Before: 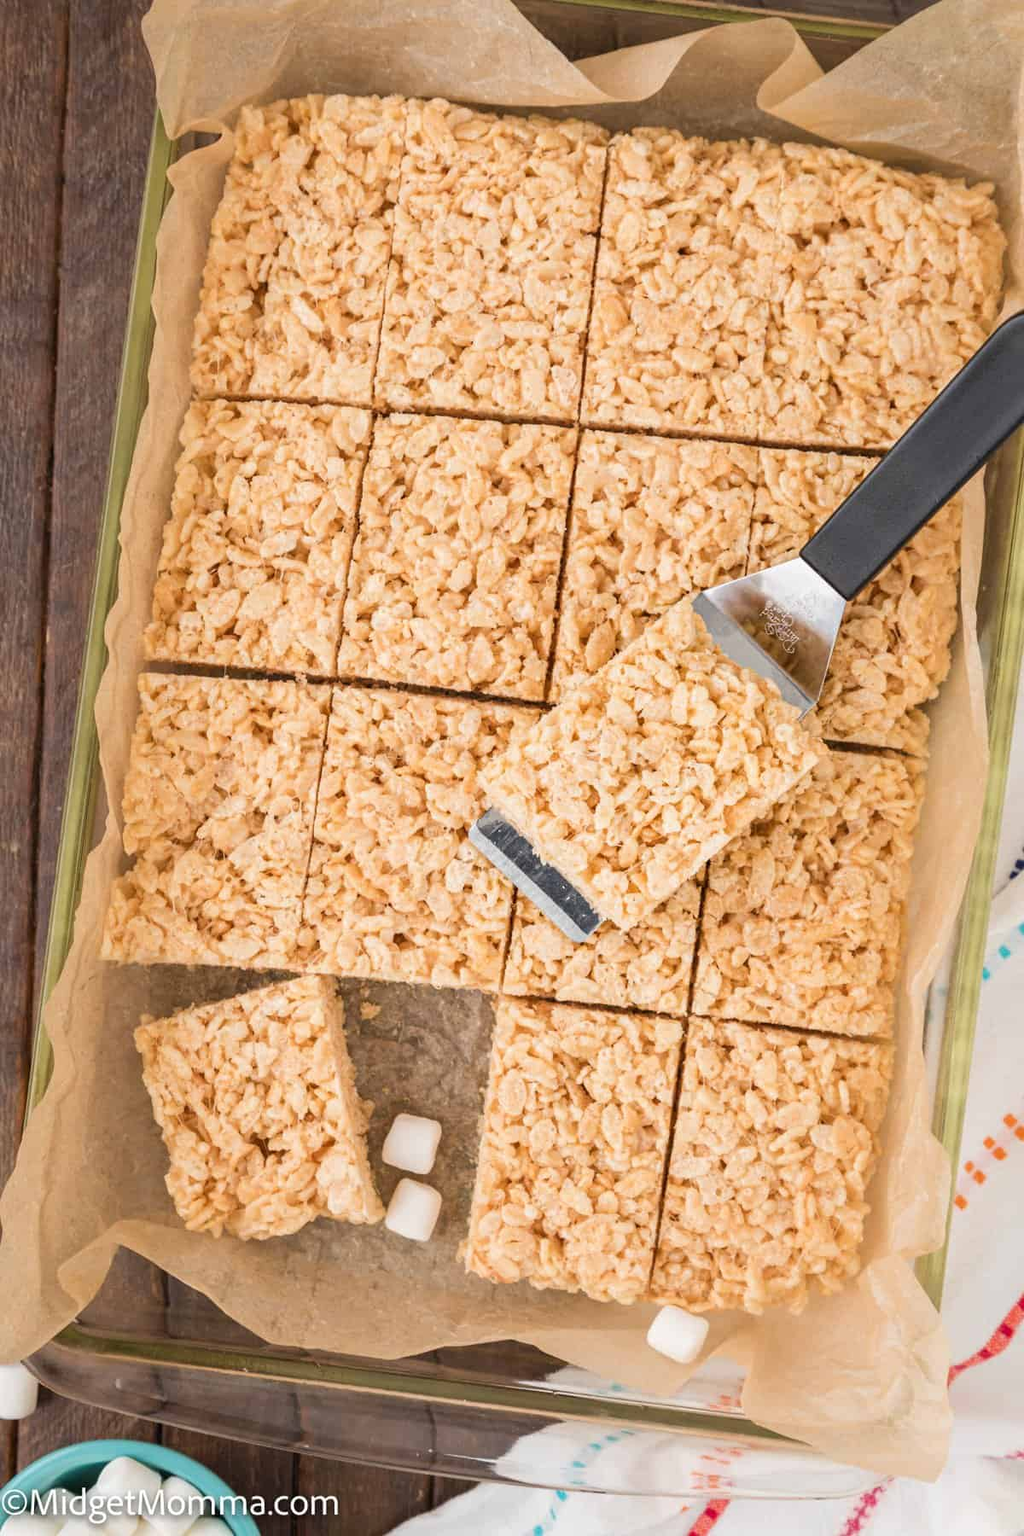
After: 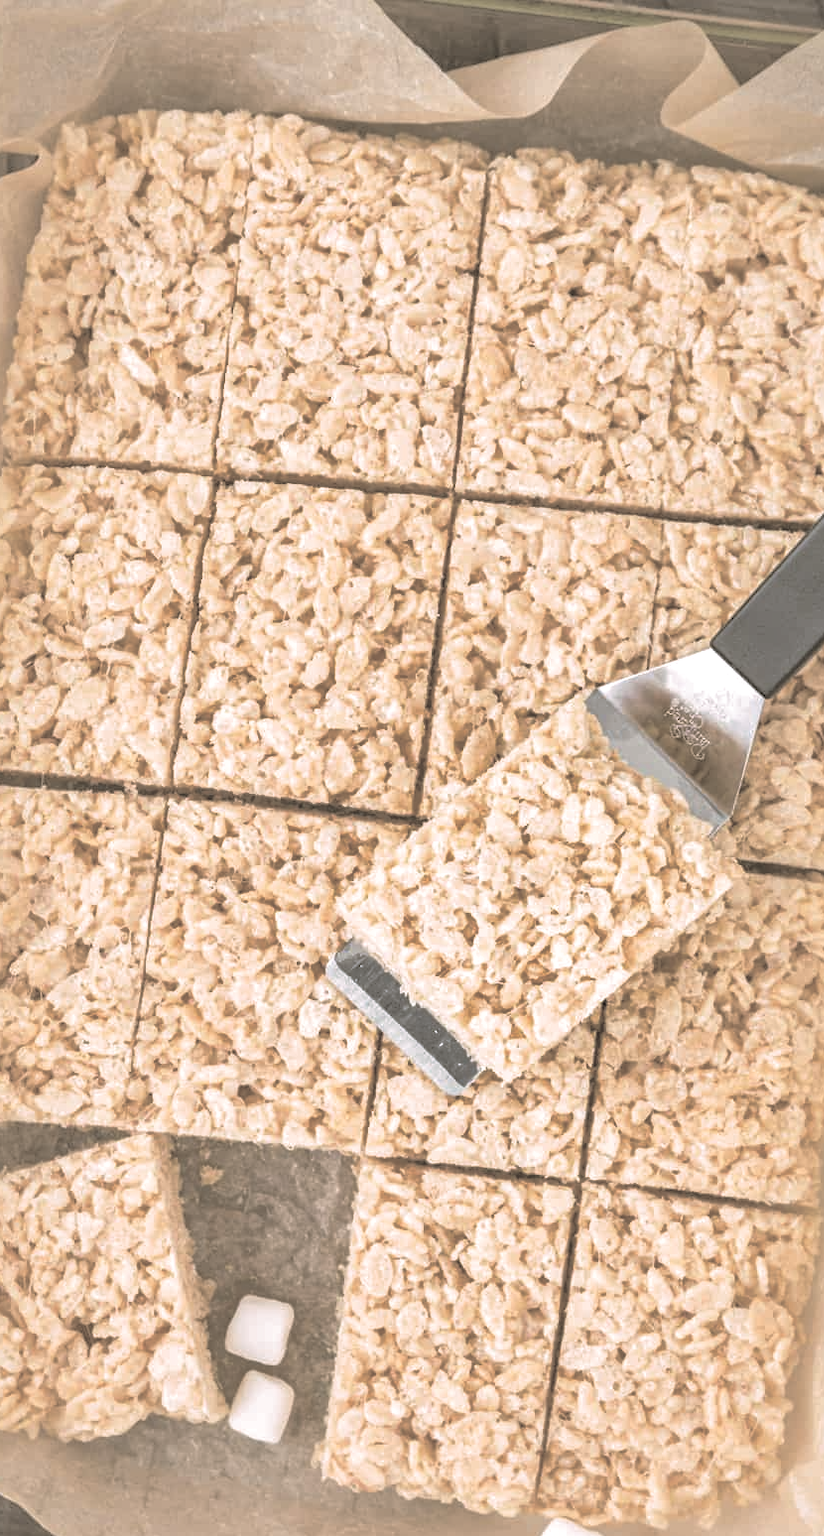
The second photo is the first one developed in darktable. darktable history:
exposure: black level correction 0, exposure 0.3 EV, compensate highlight preservation false
split-toning: shadows › hue 46.8°, shadows › saturation 0.17, highlights › hue 316.8°, highlights › saturation 0.27, balance -51.82
contrast brightness saturation: brightness 0.18, saturation -0.5
crop: left 18.479%, right 12.2%, bottom 13.971%
shadows and highlights: on, module defaults
